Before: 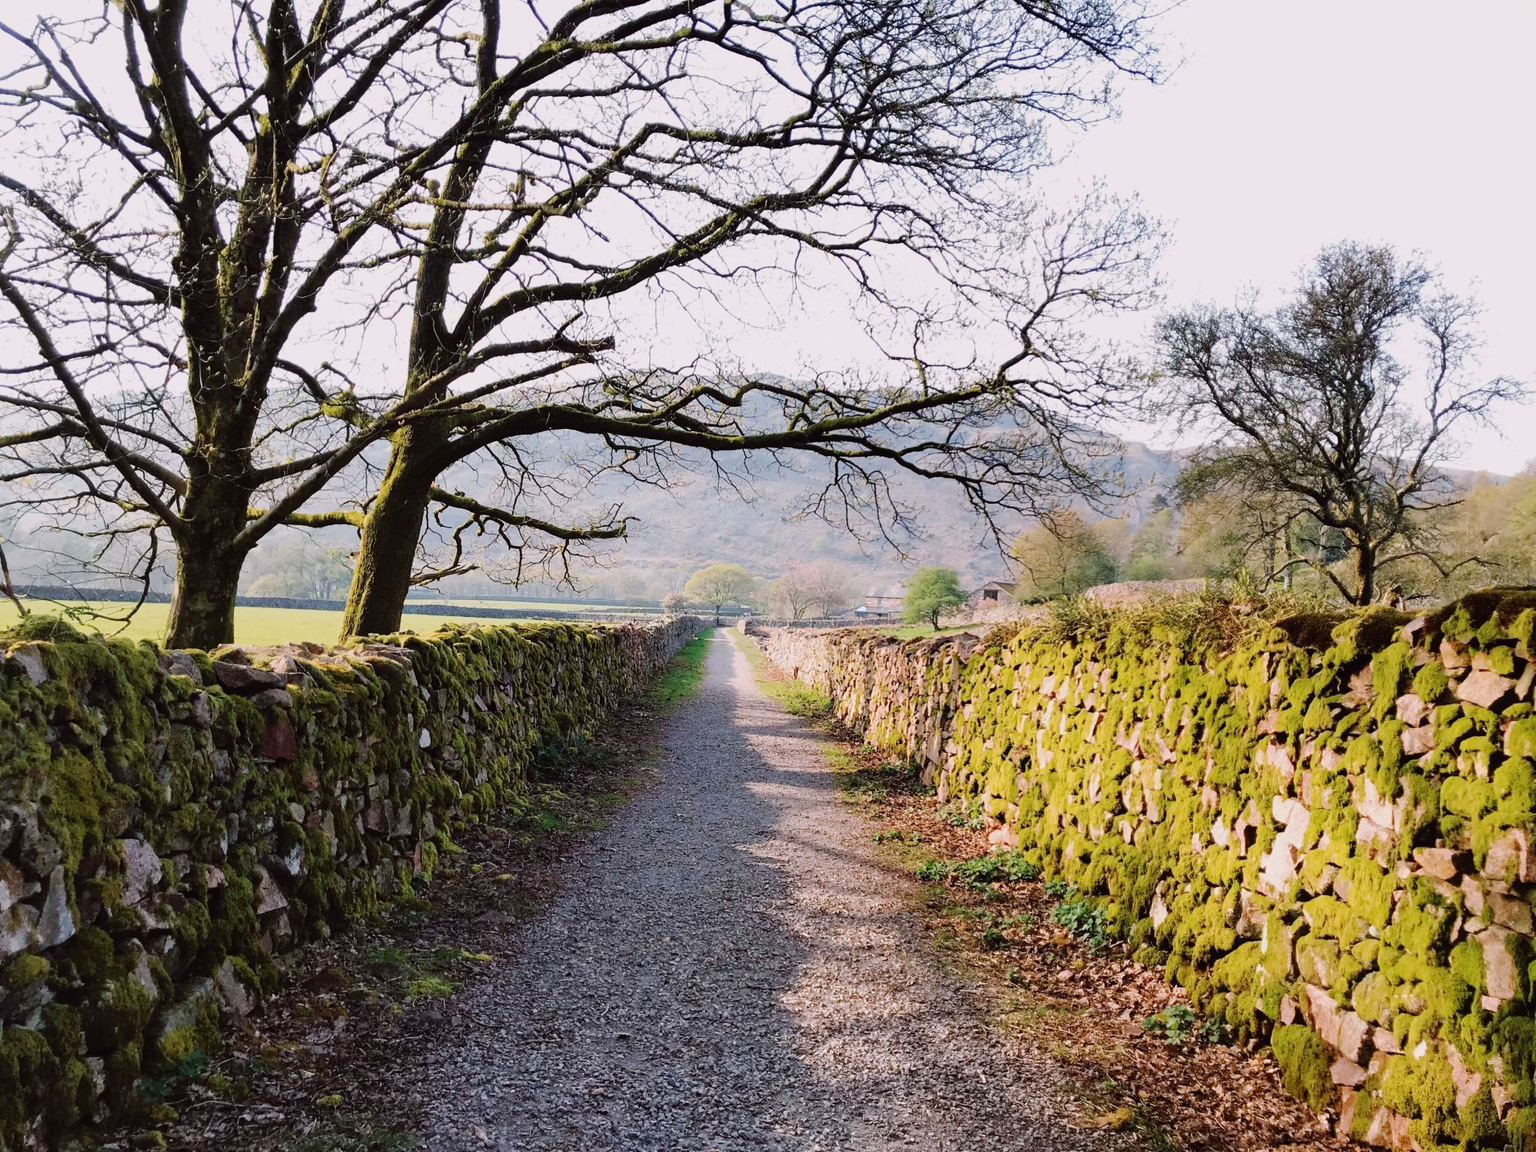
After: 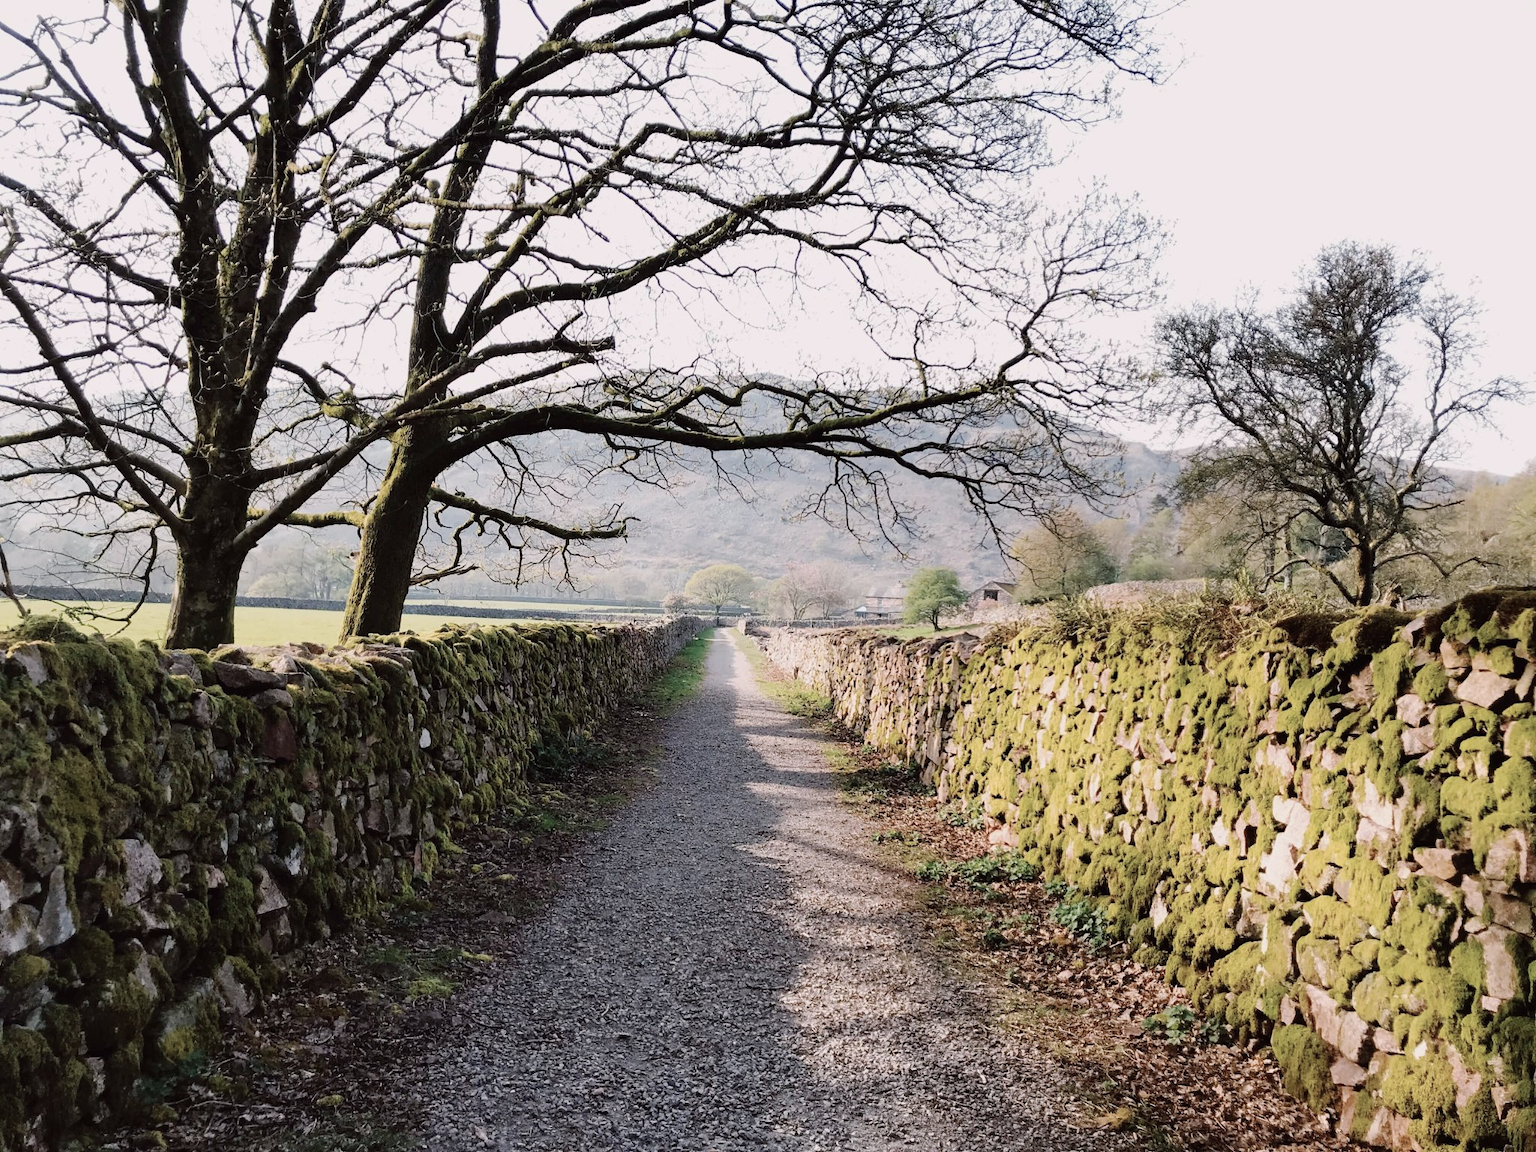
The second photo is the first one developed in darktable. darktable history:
white balance: red 1.009, blue 0.985
color balance: mode lift, gamma, gain (sRGB)
contrast brightness saturation: contrast 0.1, saturation -0.36
